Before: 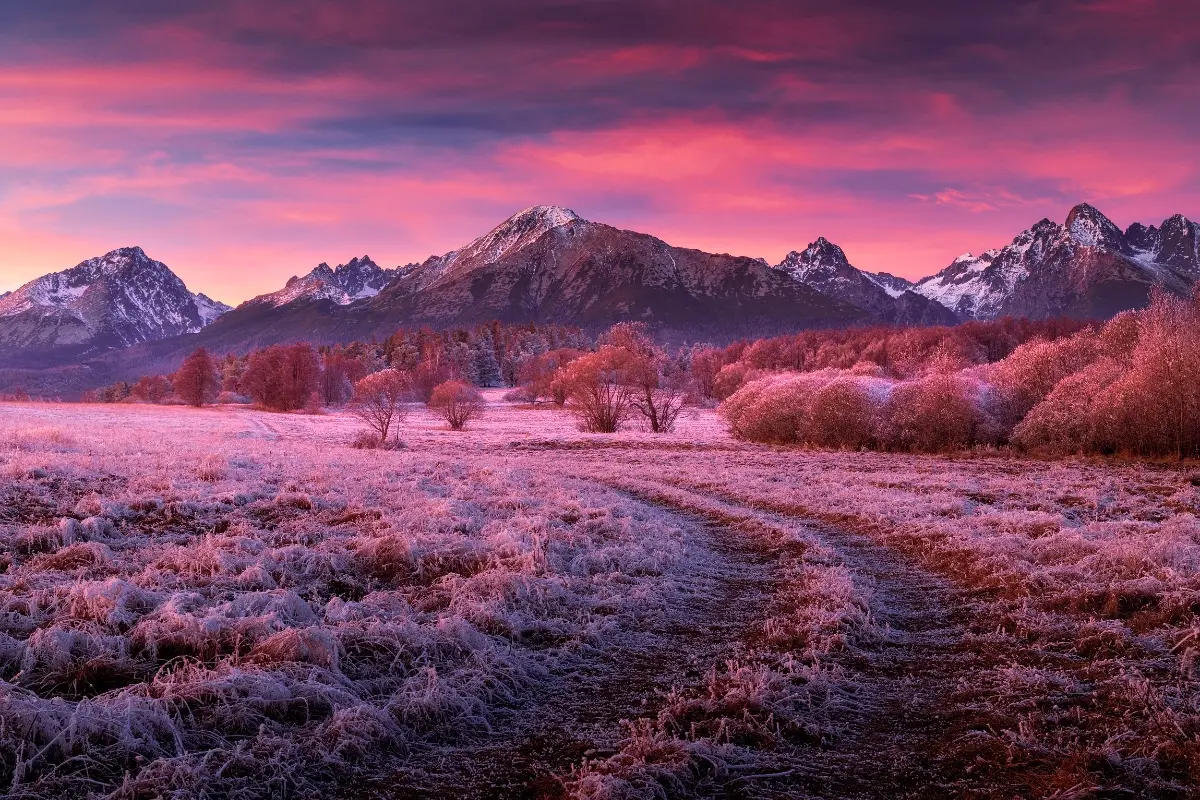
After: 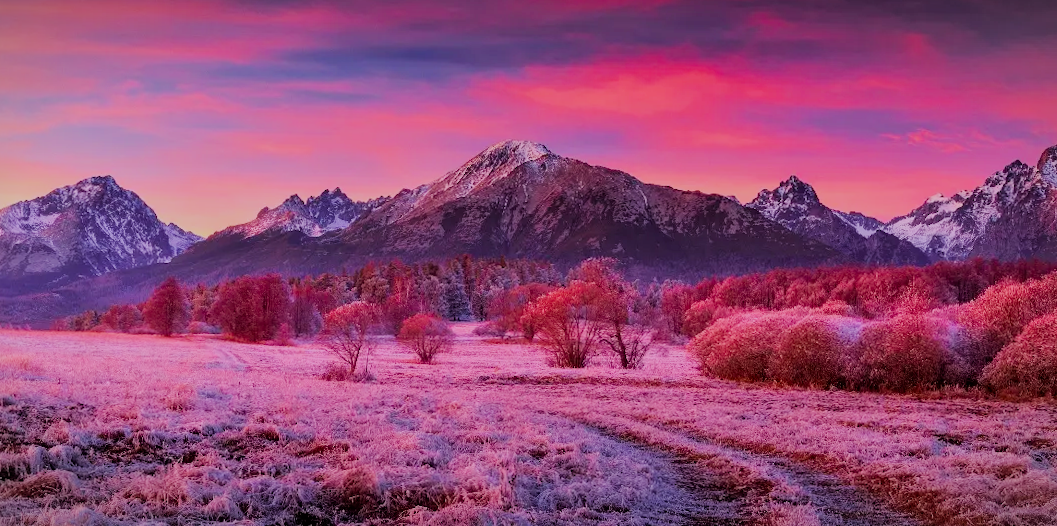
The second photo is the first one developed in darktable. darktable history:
filmic rgb: black relative exposure -6.98 EV, white relative exposure 5.63 EV, hardness 2.86
crop: left 3.015%, top 8.969%, right 9.647%, bottom 26.457%
contrast brightness saturation: saturation 0.13
rotate and perspective: rotation 0.8°, automatic cropping off
color balance rgb: perceptual saturation grading › global saturation 20%, global vibrance 10%
vignetting: fall-off start 100%, fall-off radius 64.94%, automatic ratio true, unbound false
